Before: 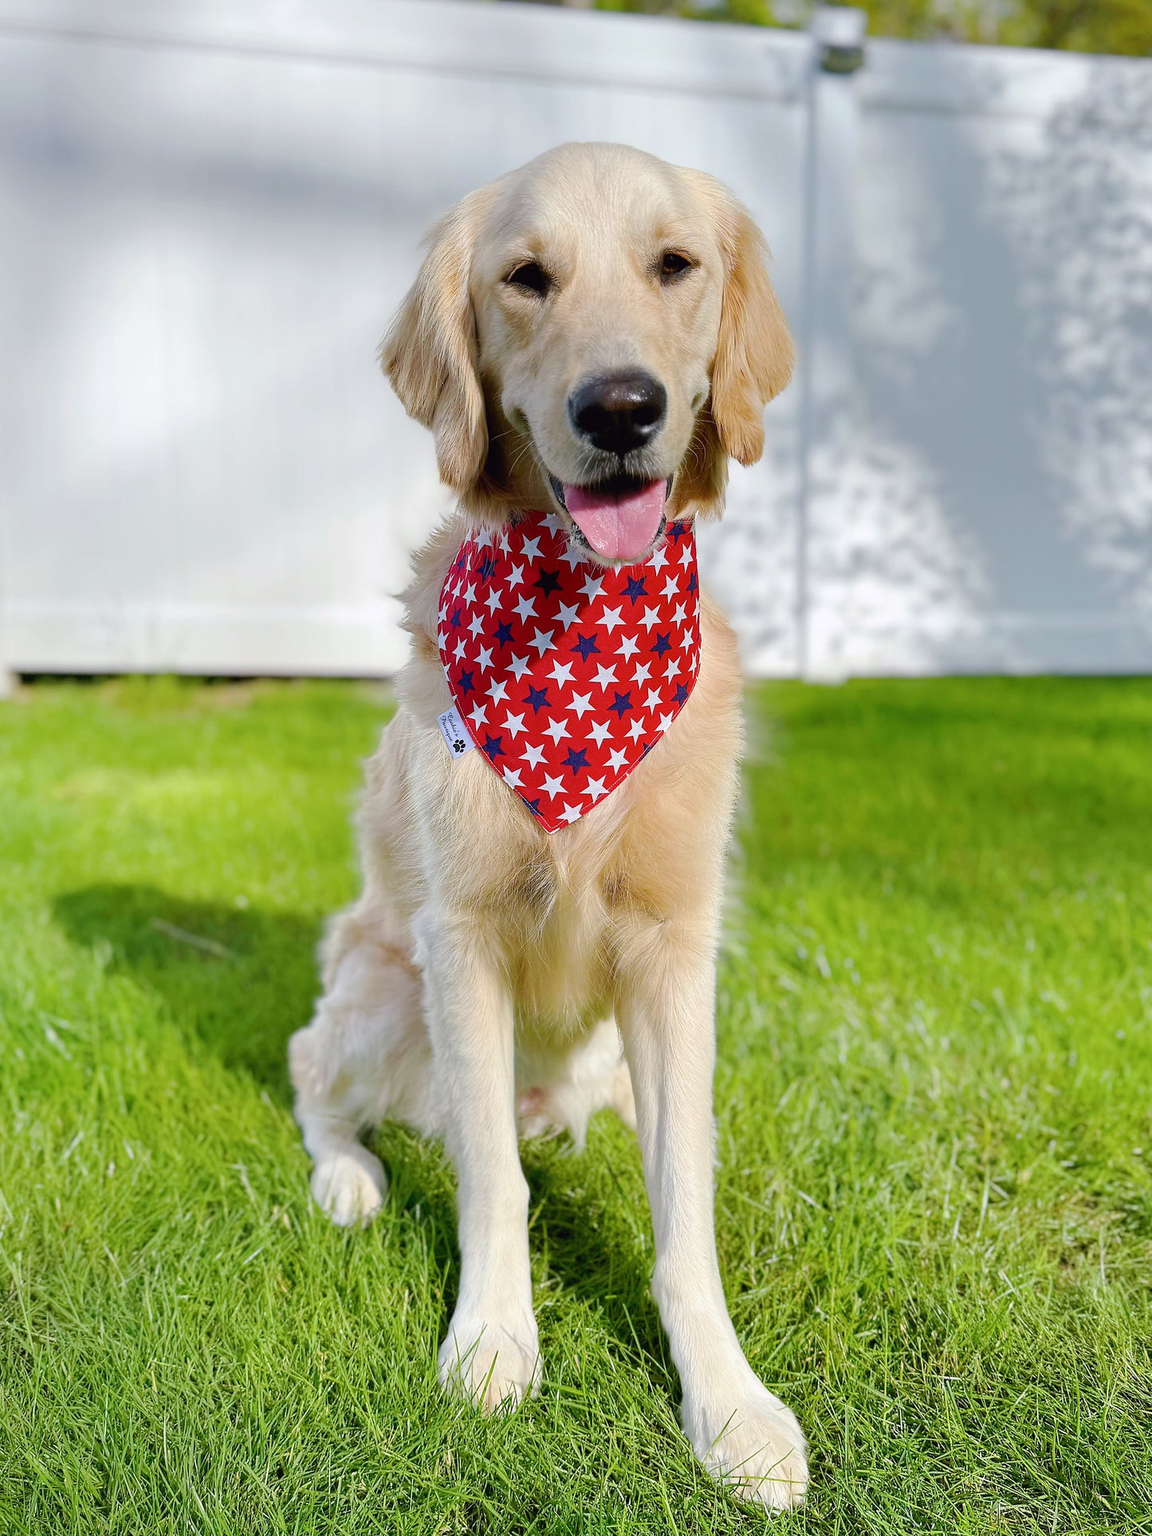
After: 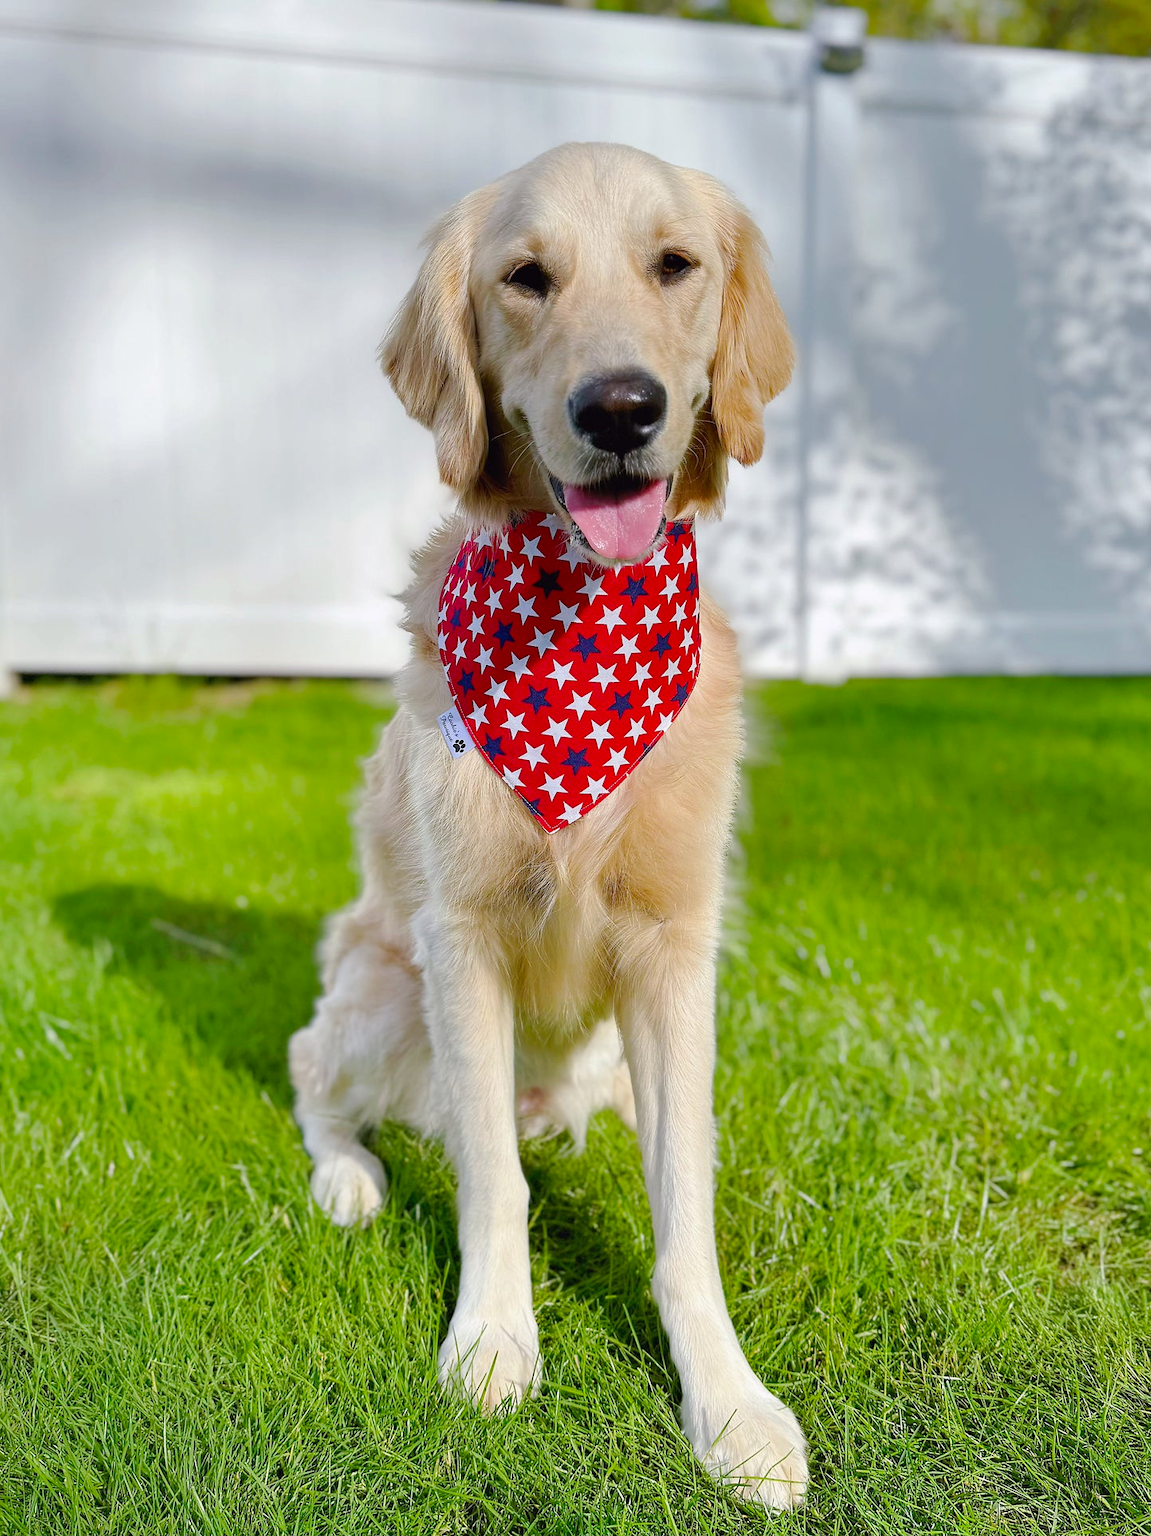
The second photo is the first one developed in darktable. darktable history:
vibrance: vibrance 67%
shadows and highlights: shadows 37.27, highlights -28.18, soften with gaussian
